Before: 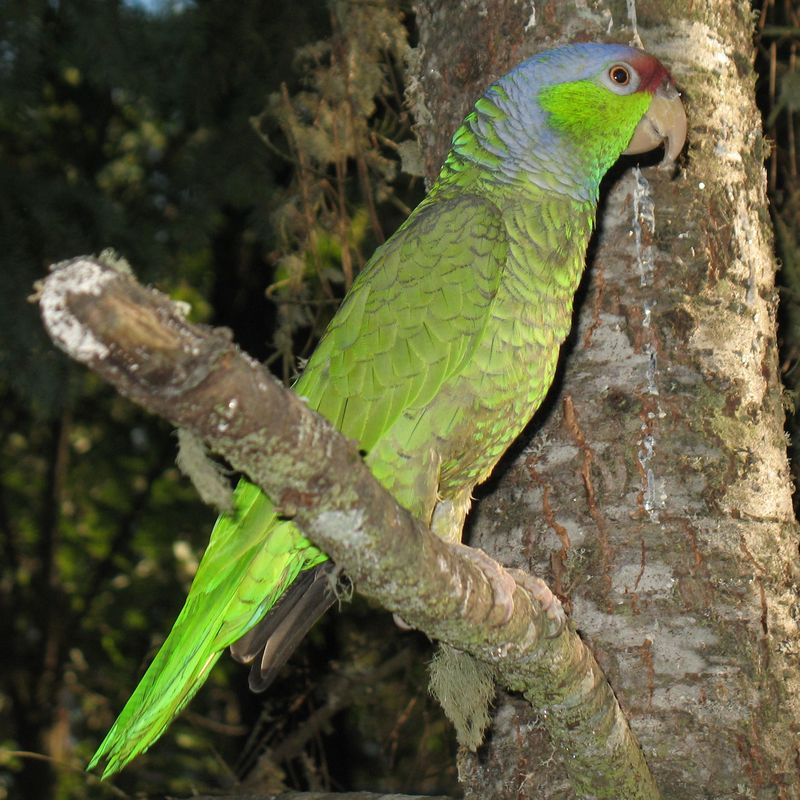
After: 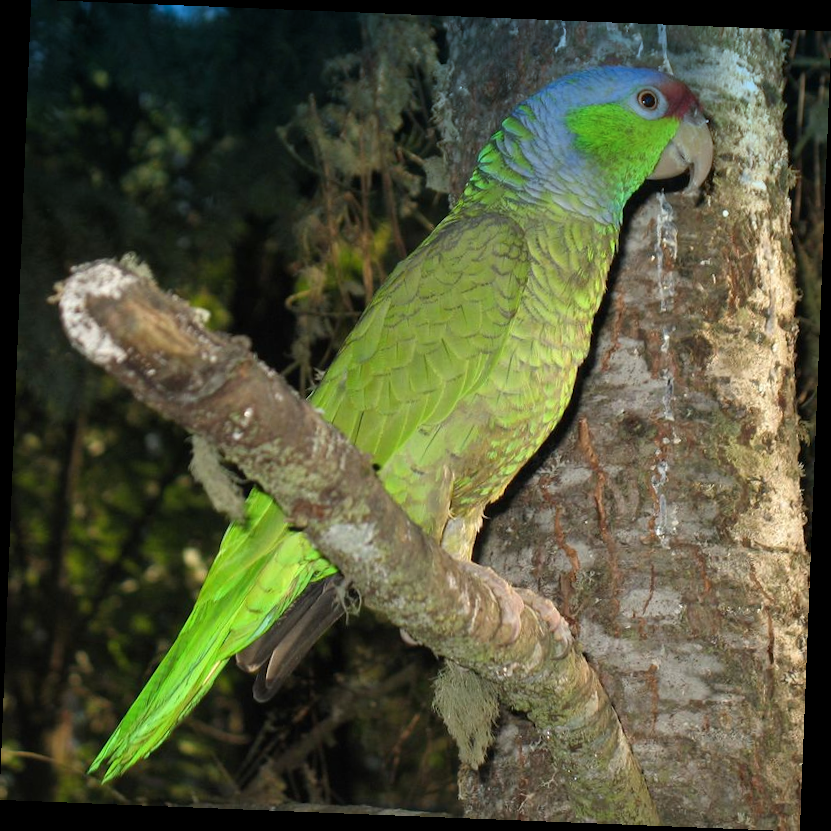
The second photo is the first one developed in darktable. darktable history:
graduated density: density 2.02 EV, hardness 44%, rotation 0.374°, offset 8.21, hue 208.8°, saturation 97%
rotate and perspective: rotation 2.27°, automatic cropping off
